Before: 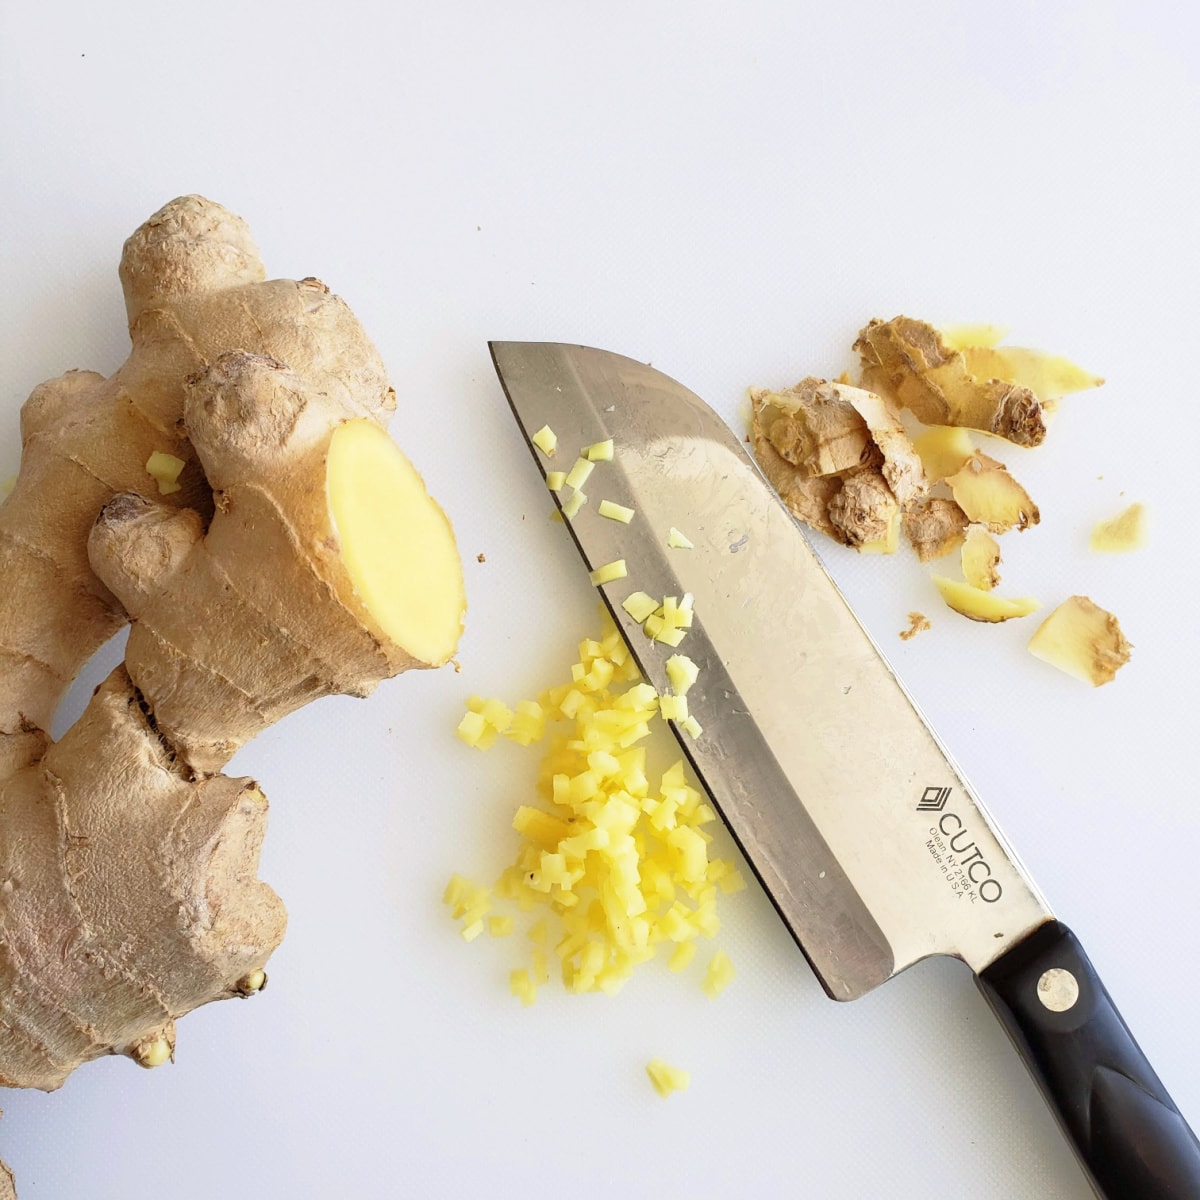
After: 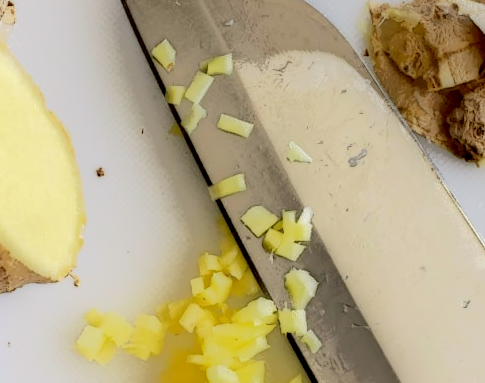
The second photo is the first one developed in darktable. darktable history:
crop: left 31.751%, top 32.172%, right 27.8%, bottom 35.83%
local contrast: highlights 0%, shadows 198%, detail 164%, midtone range 0.001
